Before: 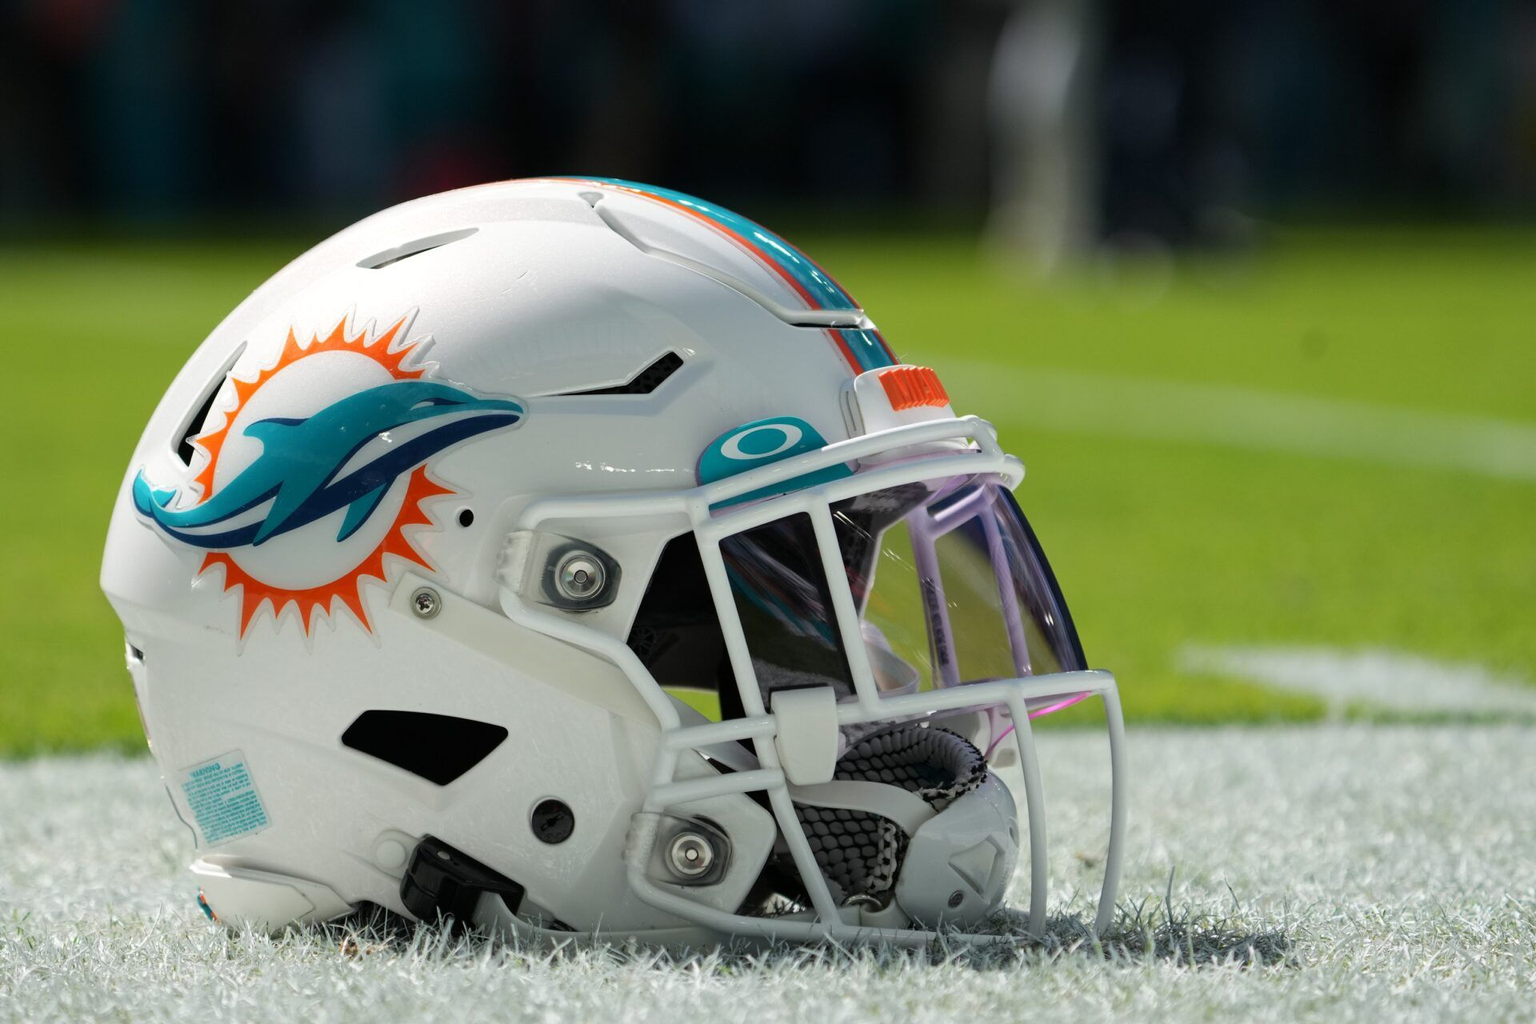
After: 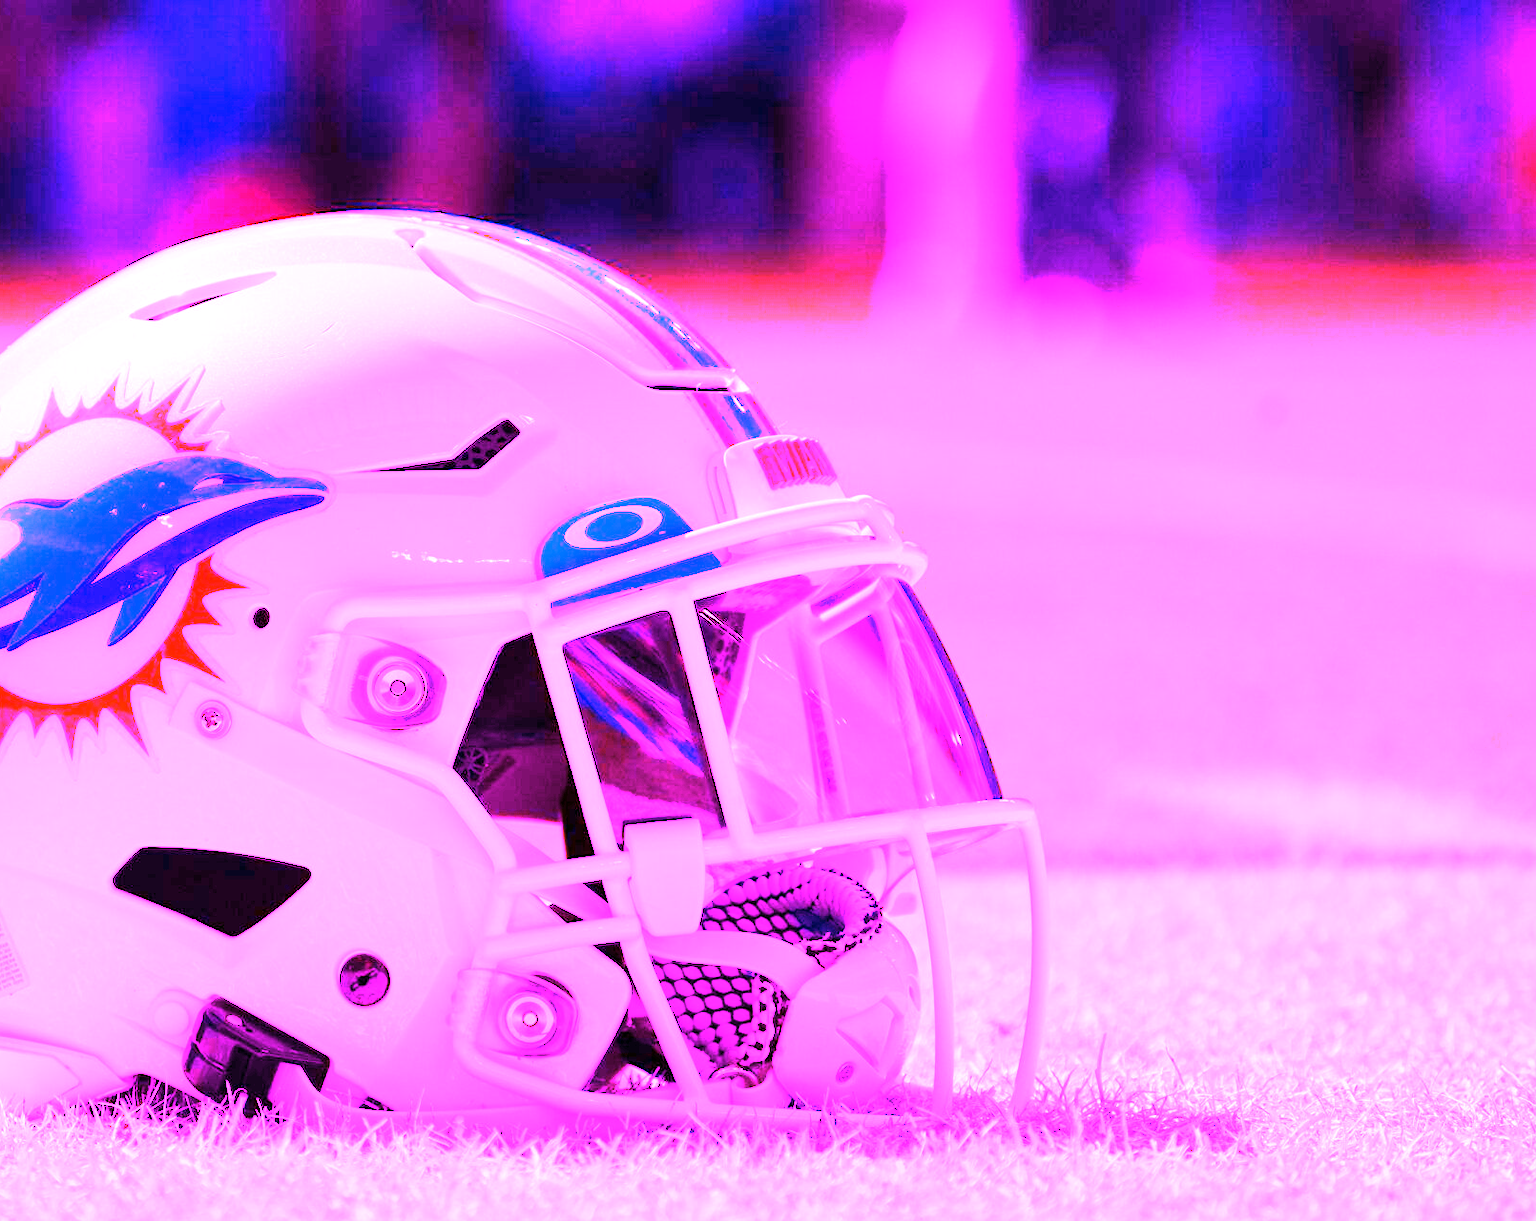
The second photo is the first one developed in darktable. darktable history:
crop: left 16.145%
white balance: red 8, blue 8
